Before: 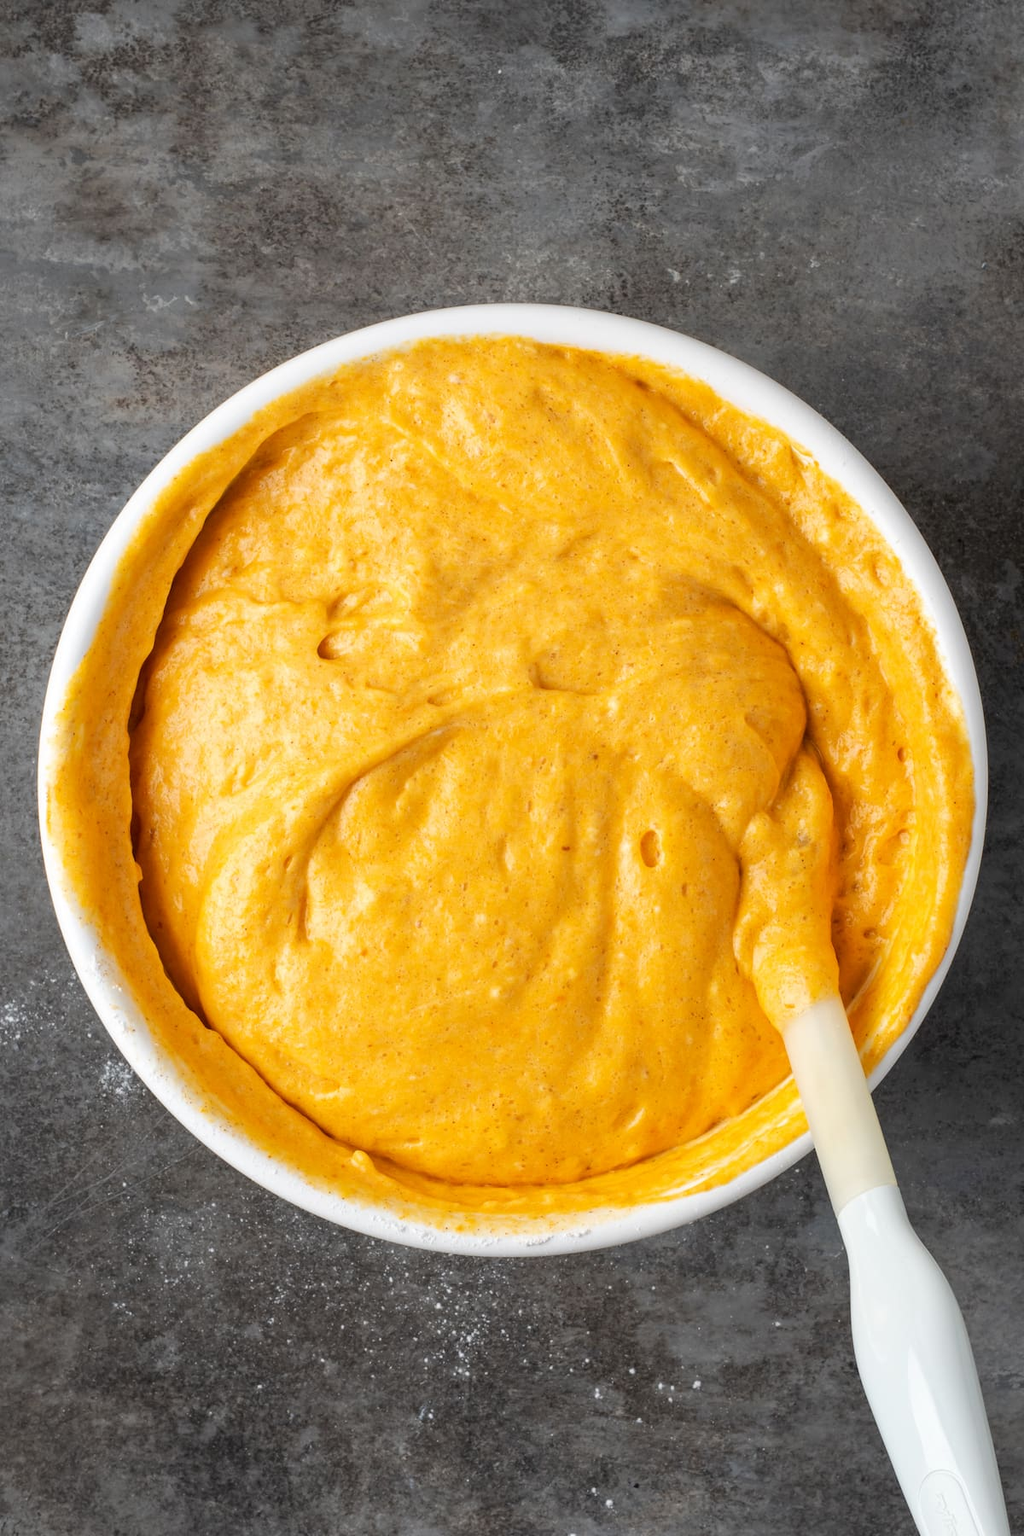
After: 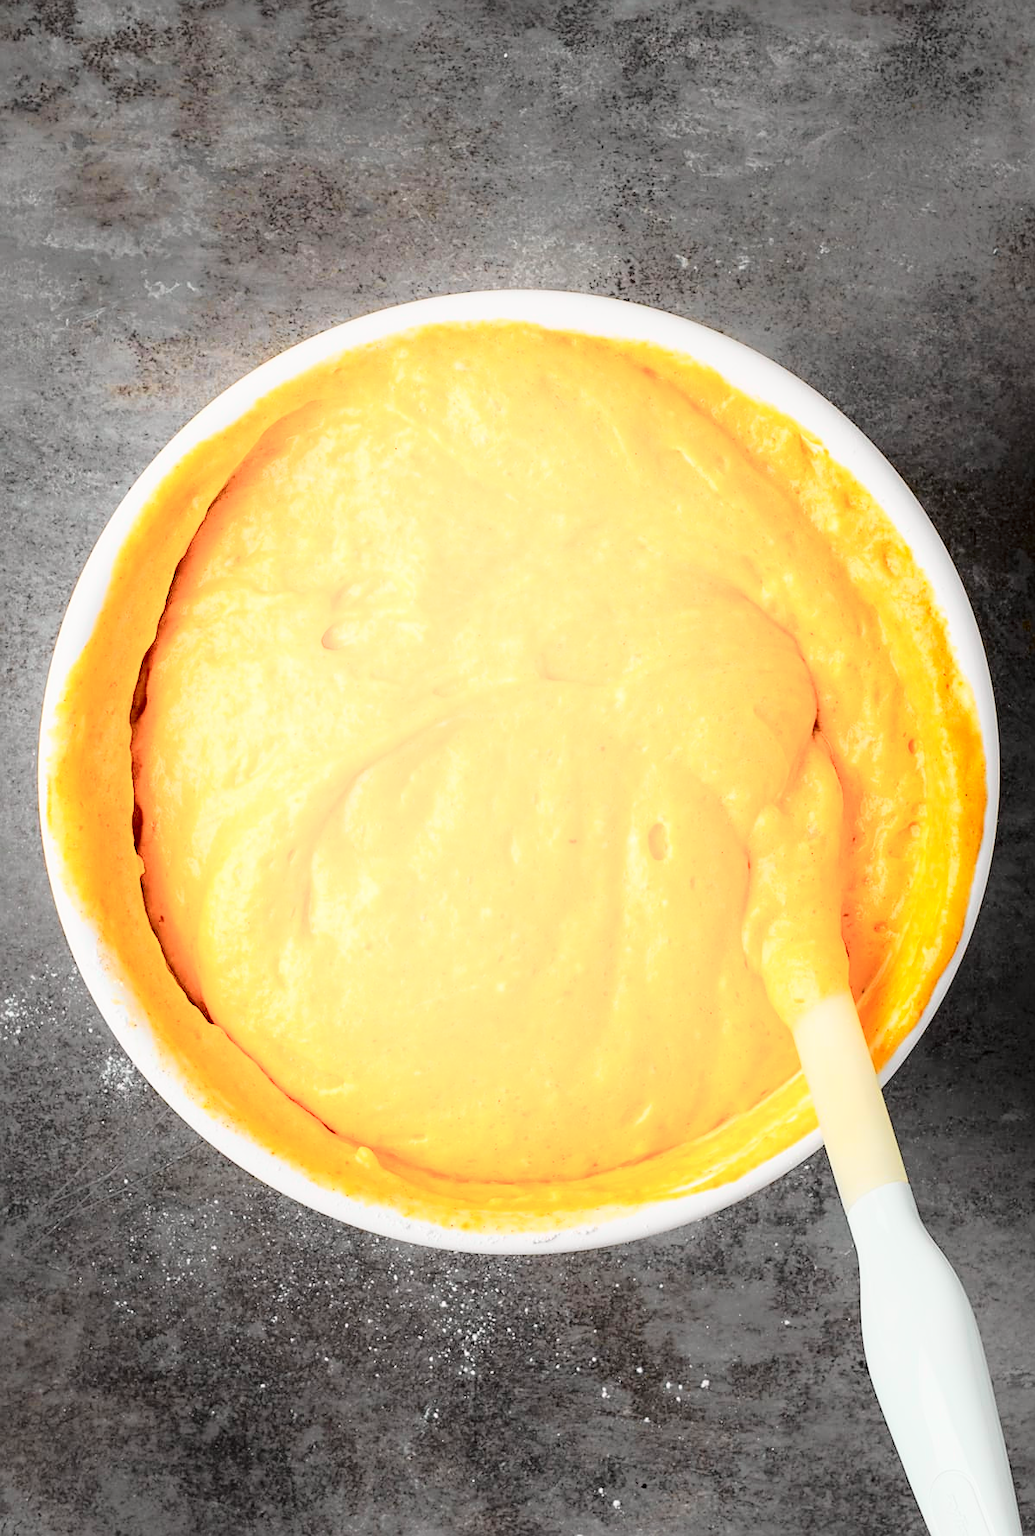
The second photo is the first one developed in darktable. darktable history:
sharpen: on, module defaults
shadows and highlights: shadows -89.46, highlights 90.42, soften with gaussian
crop: top 1.159%, right 0.008%
tone curve: curves: ch0 [(0, 0) (0.062, 0.023) (0.168, 0.142) (0.359, 0.44) (0.469, 0.544) (0.634, 0.722) (0.839, 0.909) (0.998, 0.978)]; ch1 [(0, 0) (0.437, 0.453) (0.472, 0.47) (0.502, 0.504) (0.527, 0.546) (0.568, 0.619) (0.608, 0.665) (0.669, 0.748) (0.859, 0.899) (1, 1)]; ch2 [(0, 0) (0.33, 0.301) (0.421, 0.443) (0.473, 0.501) (0.504, 0.504) (0.535, 0.564) (0.575, 0.625) (0.608, 0.676) (1, 1)], color space Lab, independent channels, preserve colors none
